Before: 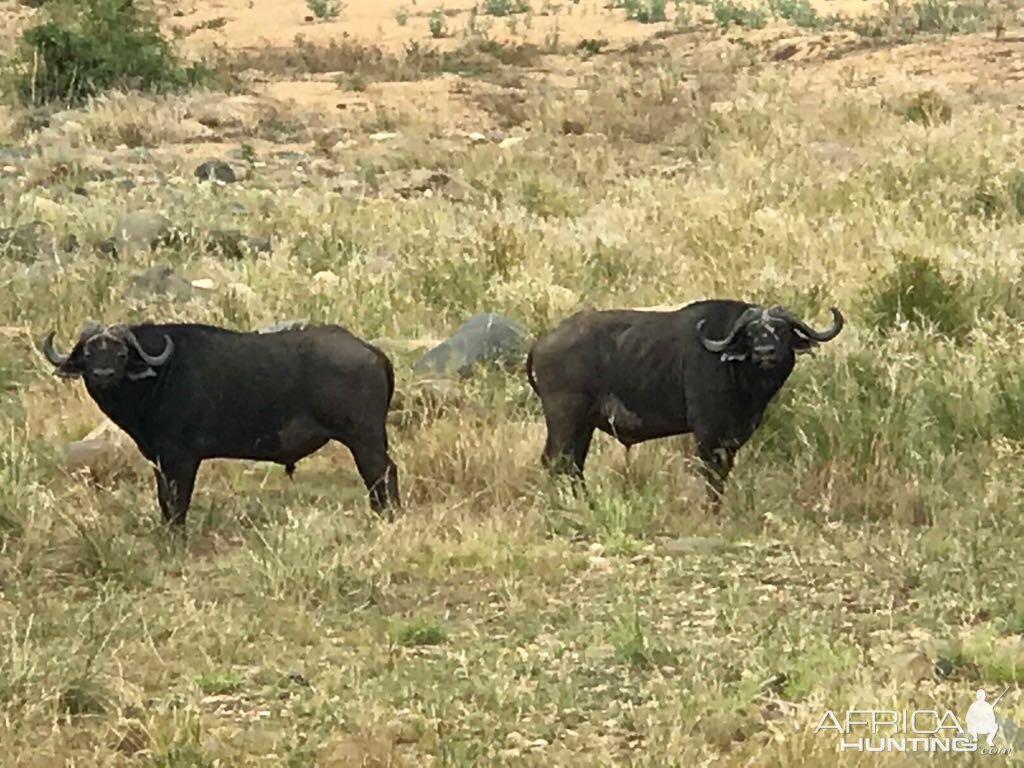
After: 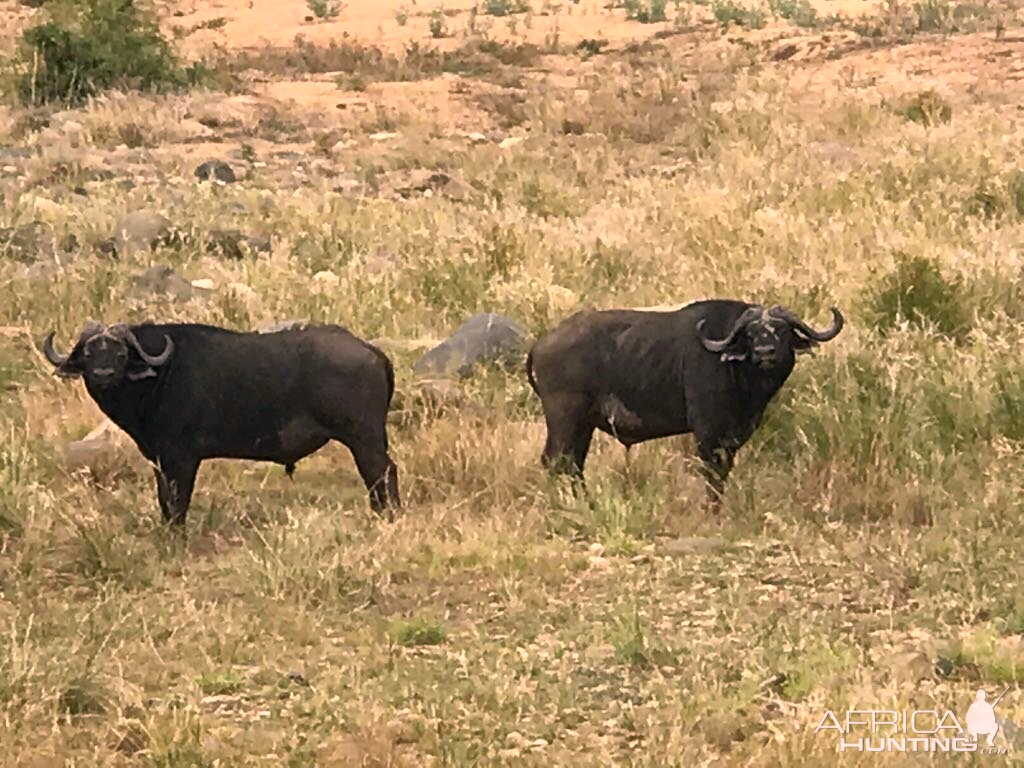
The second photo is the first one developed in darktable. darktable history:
color correction: highlights a* 14.54, highlights b* 4.77
